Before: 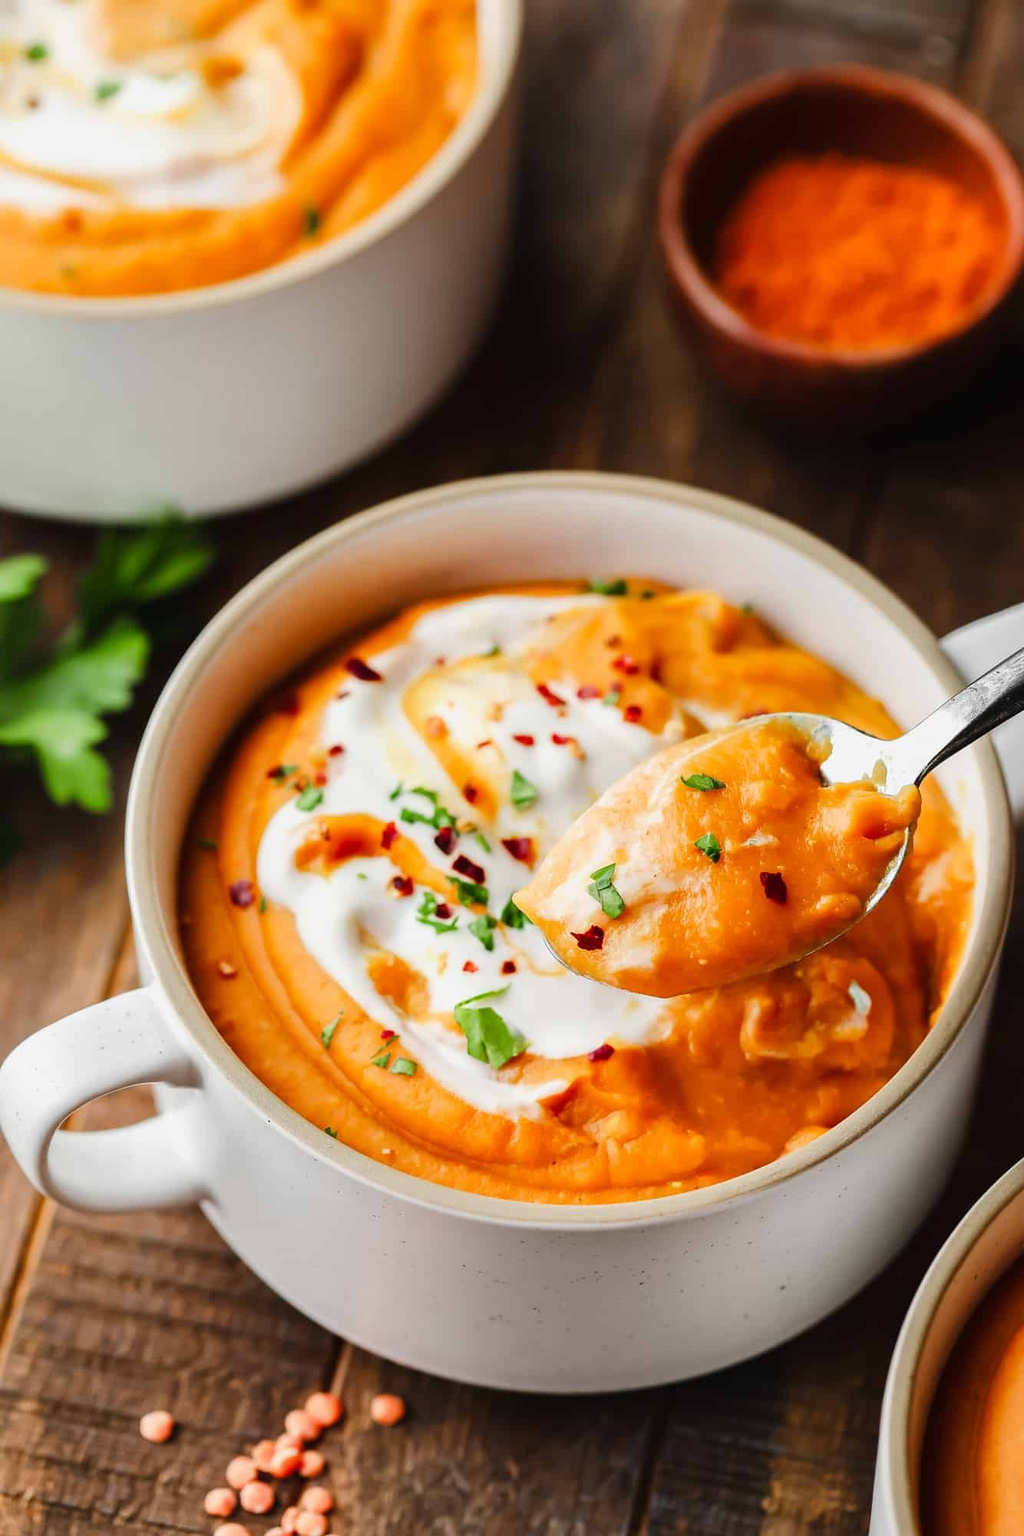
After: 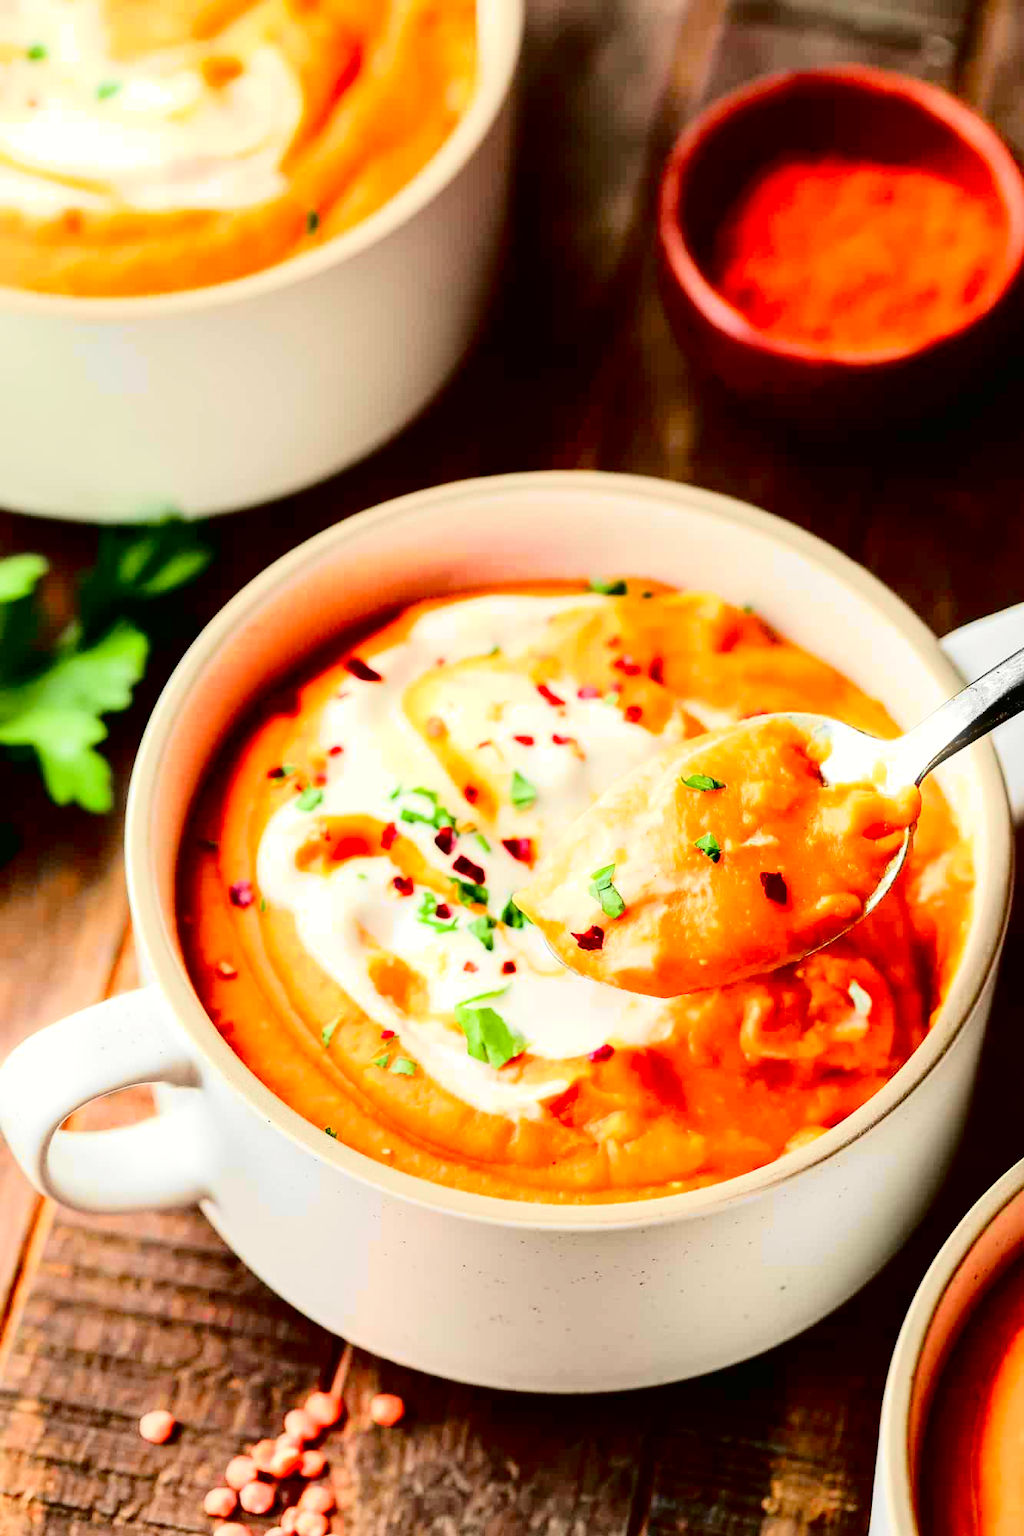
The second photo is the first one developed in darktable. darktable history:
exposure: black level correction 0.012, exposure 0.7 EV, compensate exposure bias true, compensate highlight preservation false
bloom: size 3%, threshold 100%, strength 0%
tone curve: curves: ch0 [(0, 0.006) (0.184, 0.117) (0.405, 0.46) (0.456, 0.528) (0.634, 0.728) (0.877, 0.89) (0.984, 0.935)]; ch1 [(0, 0) (0.443, 0.43) (0.492, 0.489) (0.566, 0.579) (0.595, 0.625) (0.608, 0.667) (0.65, 0.729) (1, 1)]; ch2 [(0, 0) (0.33, 0.301) (0.421, 0.443) (0.447, 0.489) (0.492, 0.498) (0.537, 0.583) (0.586, 0.591) (0.663, 0.686) (1, 1)], color space Lab, independent channels, preserve colors none
haze removal: strength 0.02, distance 0.25, compatibility mode true, adaptive false
